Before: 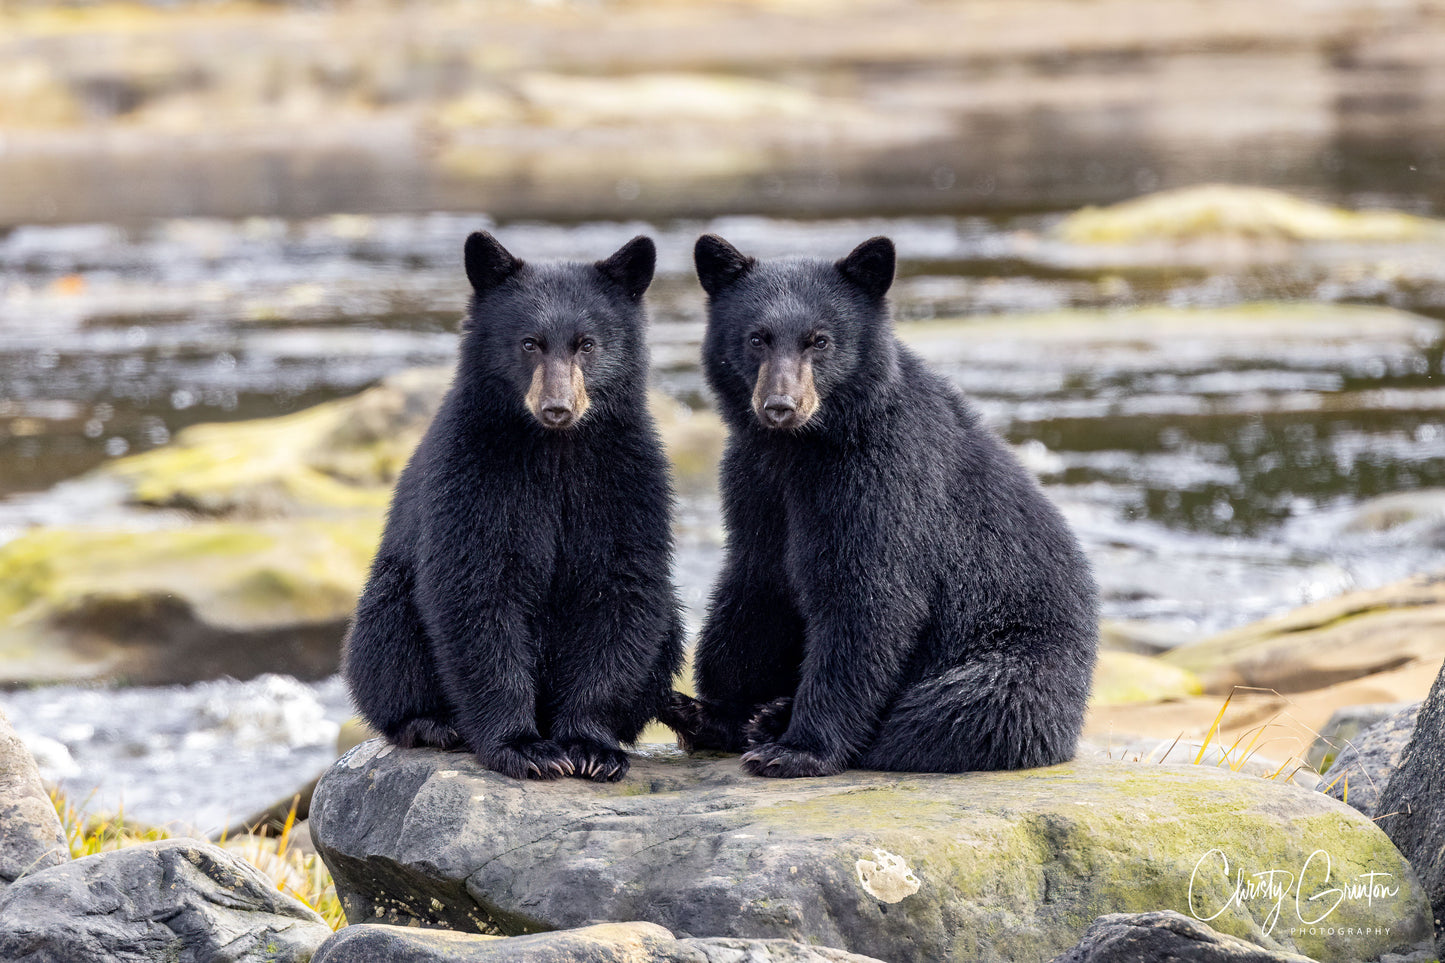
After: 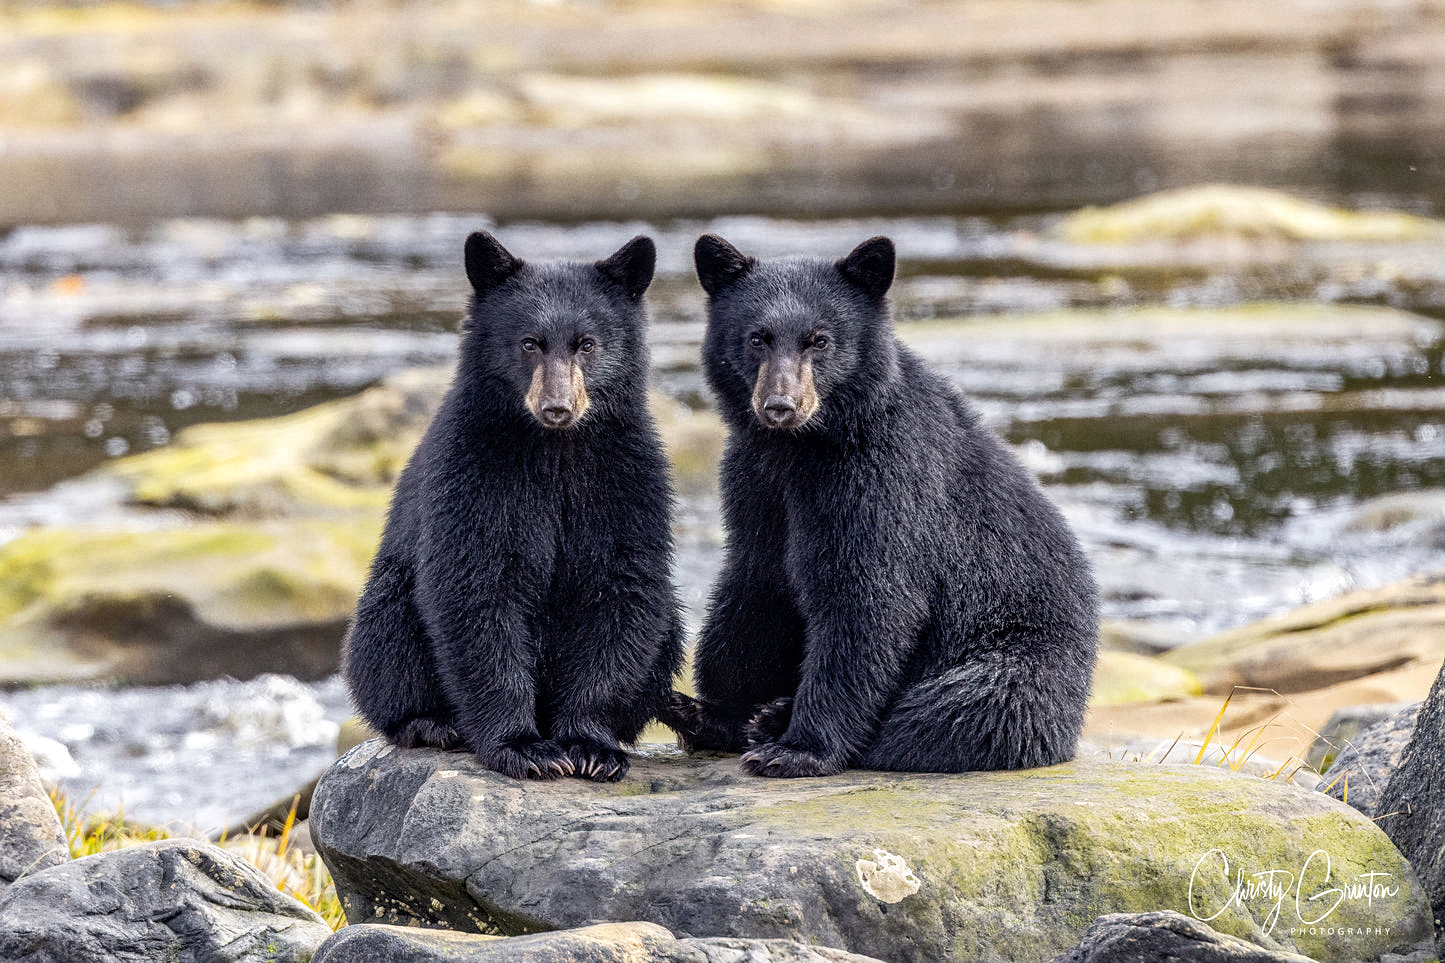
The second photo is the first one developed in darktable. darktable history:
local contrast: on, module defaults
grain: coarseness 0.09 ISO
sharpen: radius 1.272, amount 0.305, threshold 0
